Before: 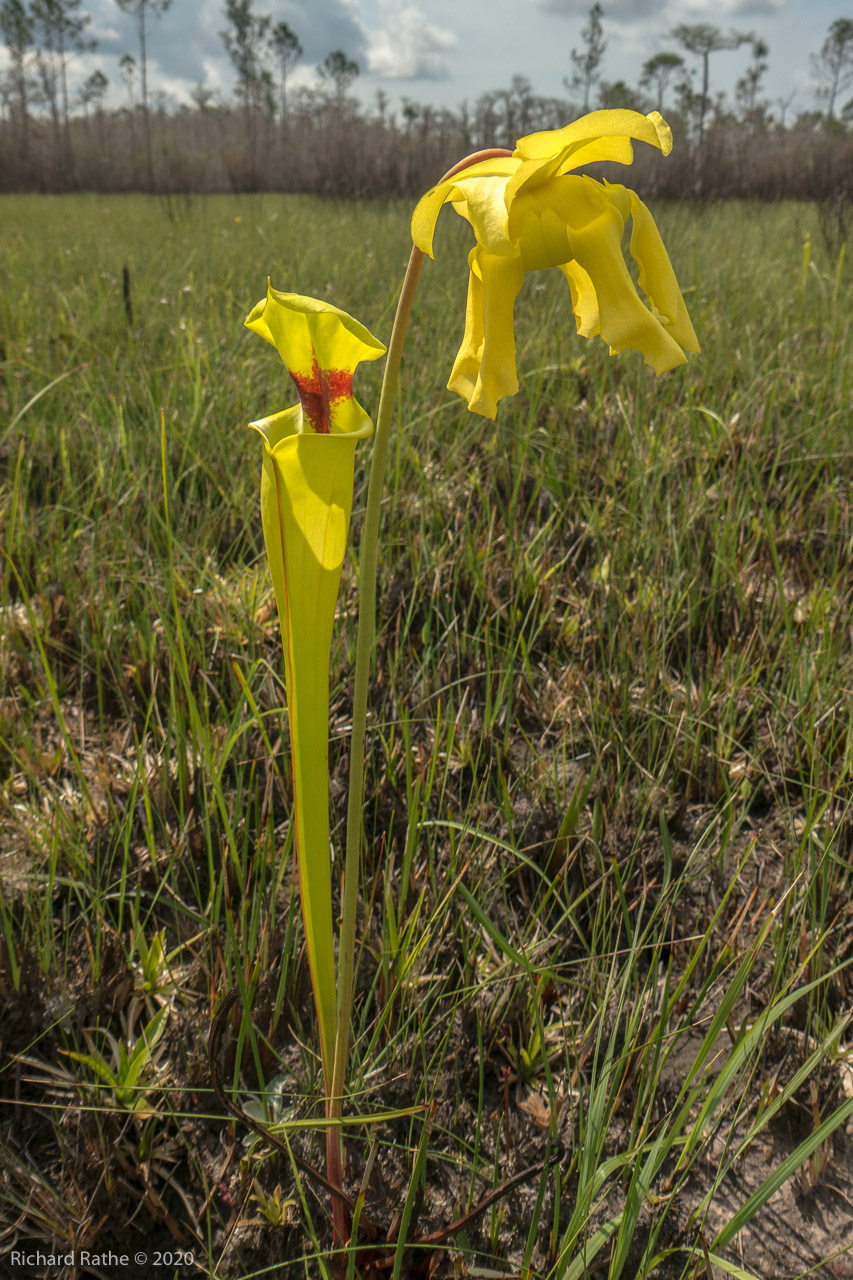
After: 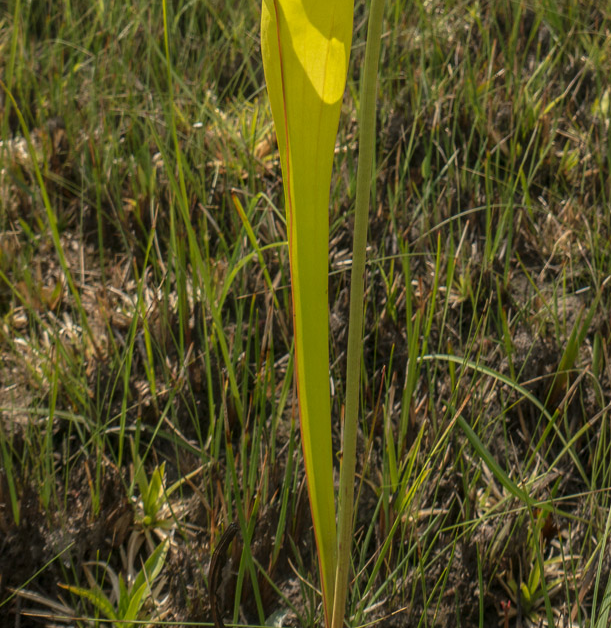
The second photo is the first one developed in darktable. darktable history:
crop: top 36.425%, right 28.26%, bottom 14.494%
